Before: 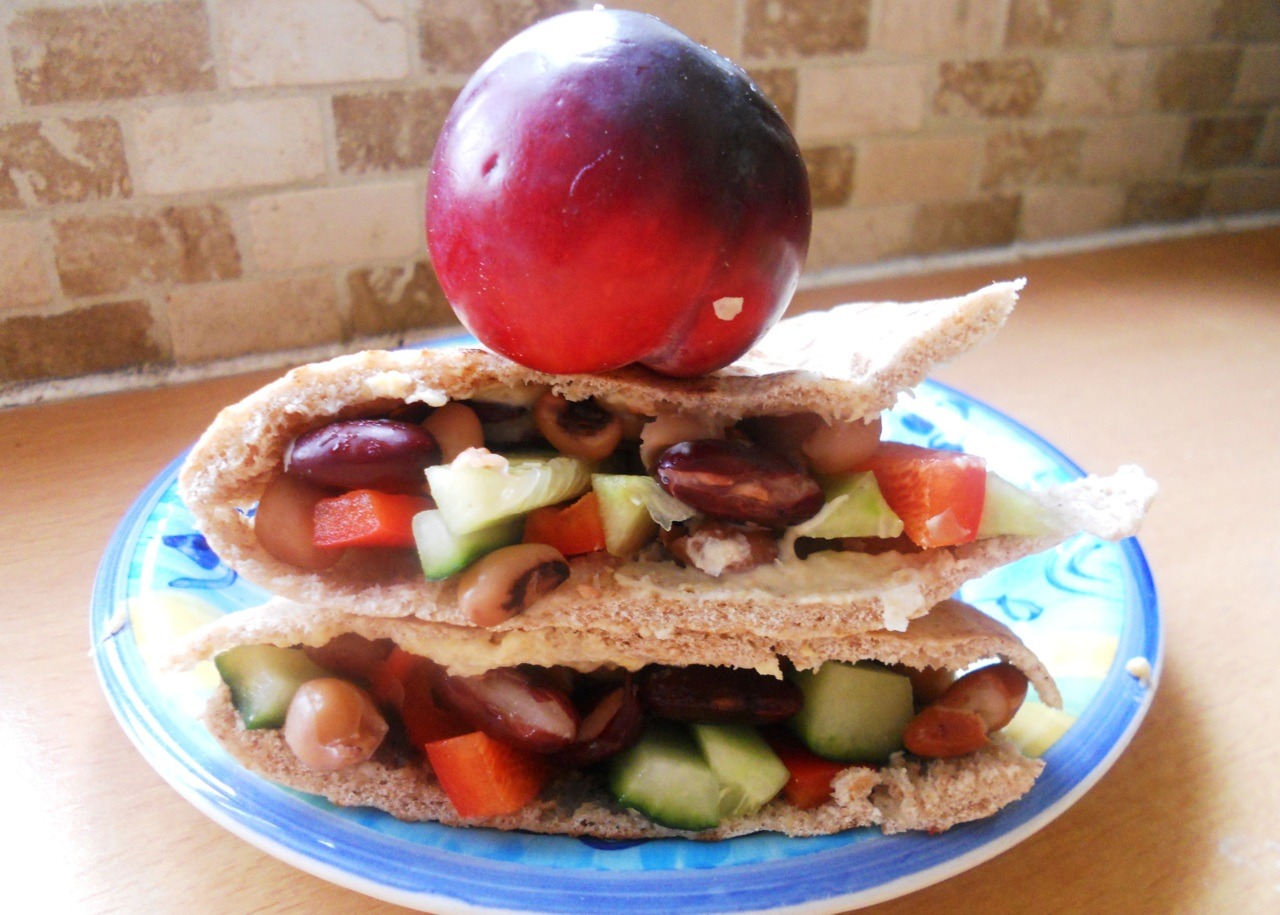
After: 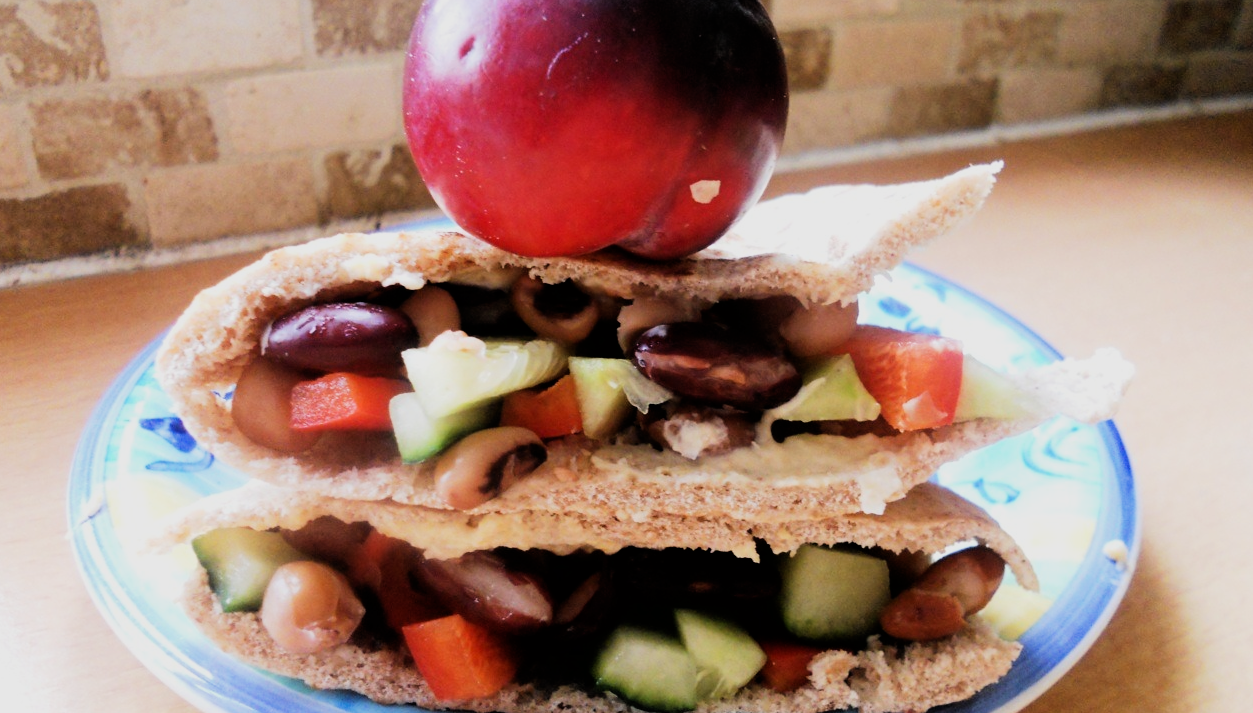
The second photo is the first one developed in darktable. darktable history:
crop and rotate: left 1.814%, top 12.818%, right 0.25%, bottom 9.225%
exposure: compensate highlight preservation false
filmic rgb: black relative exposure -5 EV, hardness 2.88, contrast 1.4, highlights saturation mix -30%
